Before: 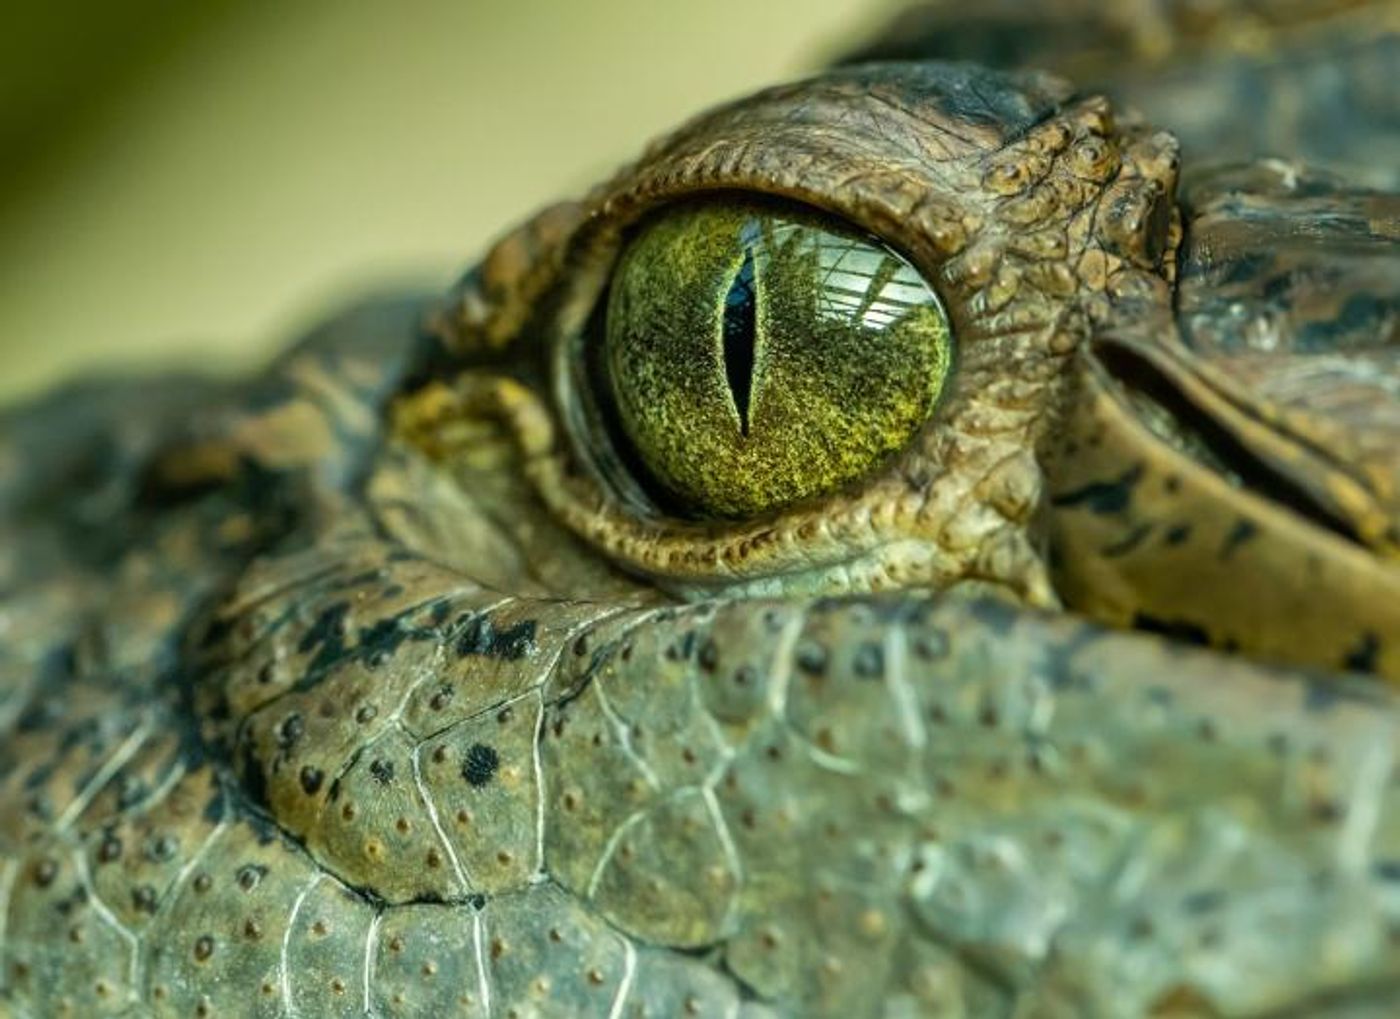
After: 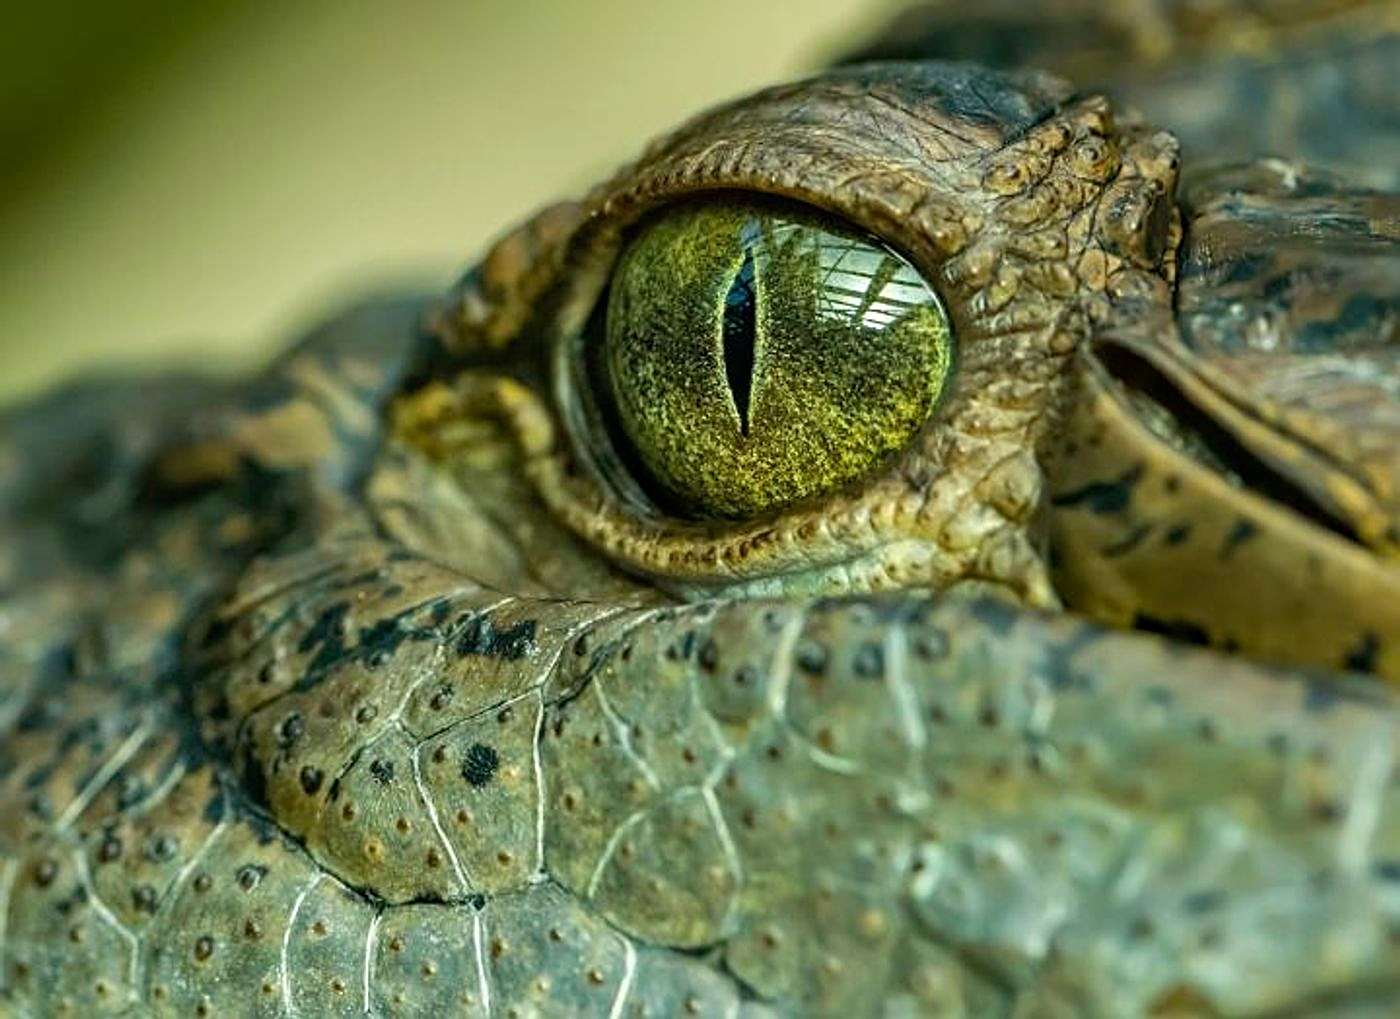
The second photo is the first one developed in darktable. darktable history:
haze removal: strength 0.12, distance 0.25, compatibility mode true, adaptive false
sharpen: on, module defaults
